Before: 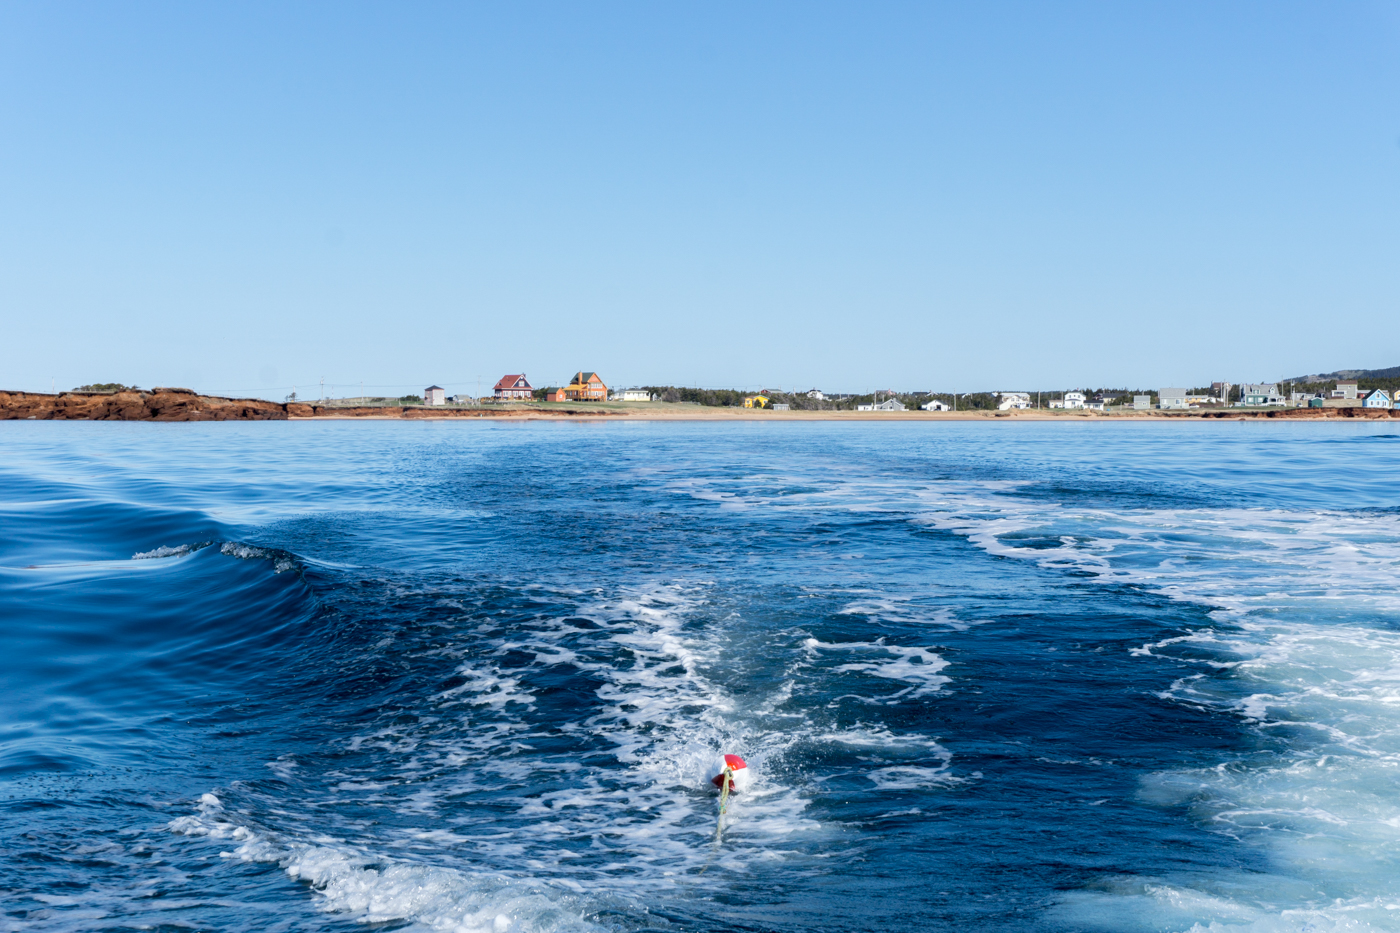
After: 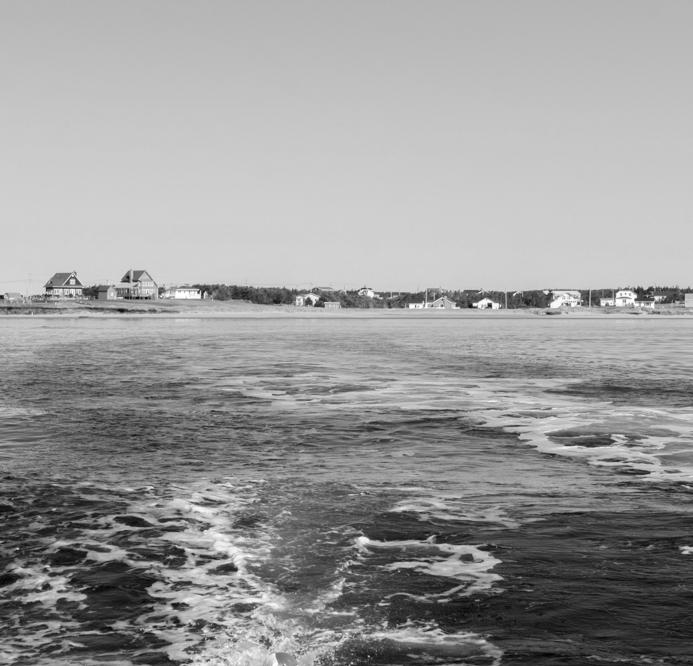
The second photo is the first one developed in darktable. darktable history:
crop: left 32.075%, top 10.976%, right 18.355%, bottom 17.596%
monochrome: on, module defaults
